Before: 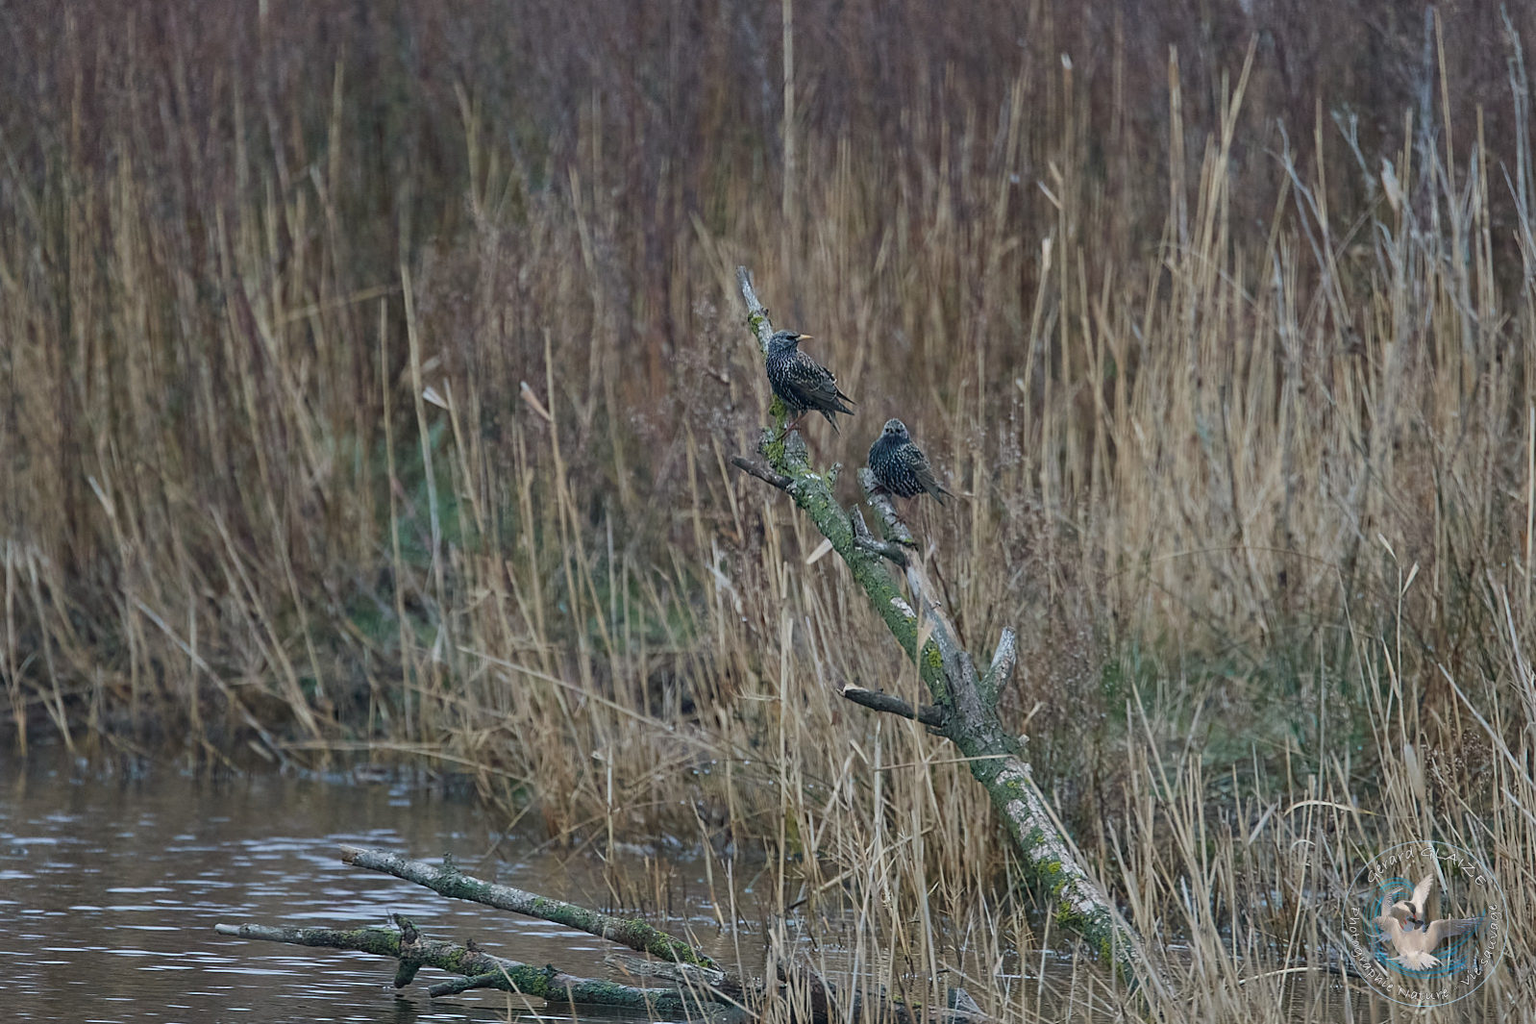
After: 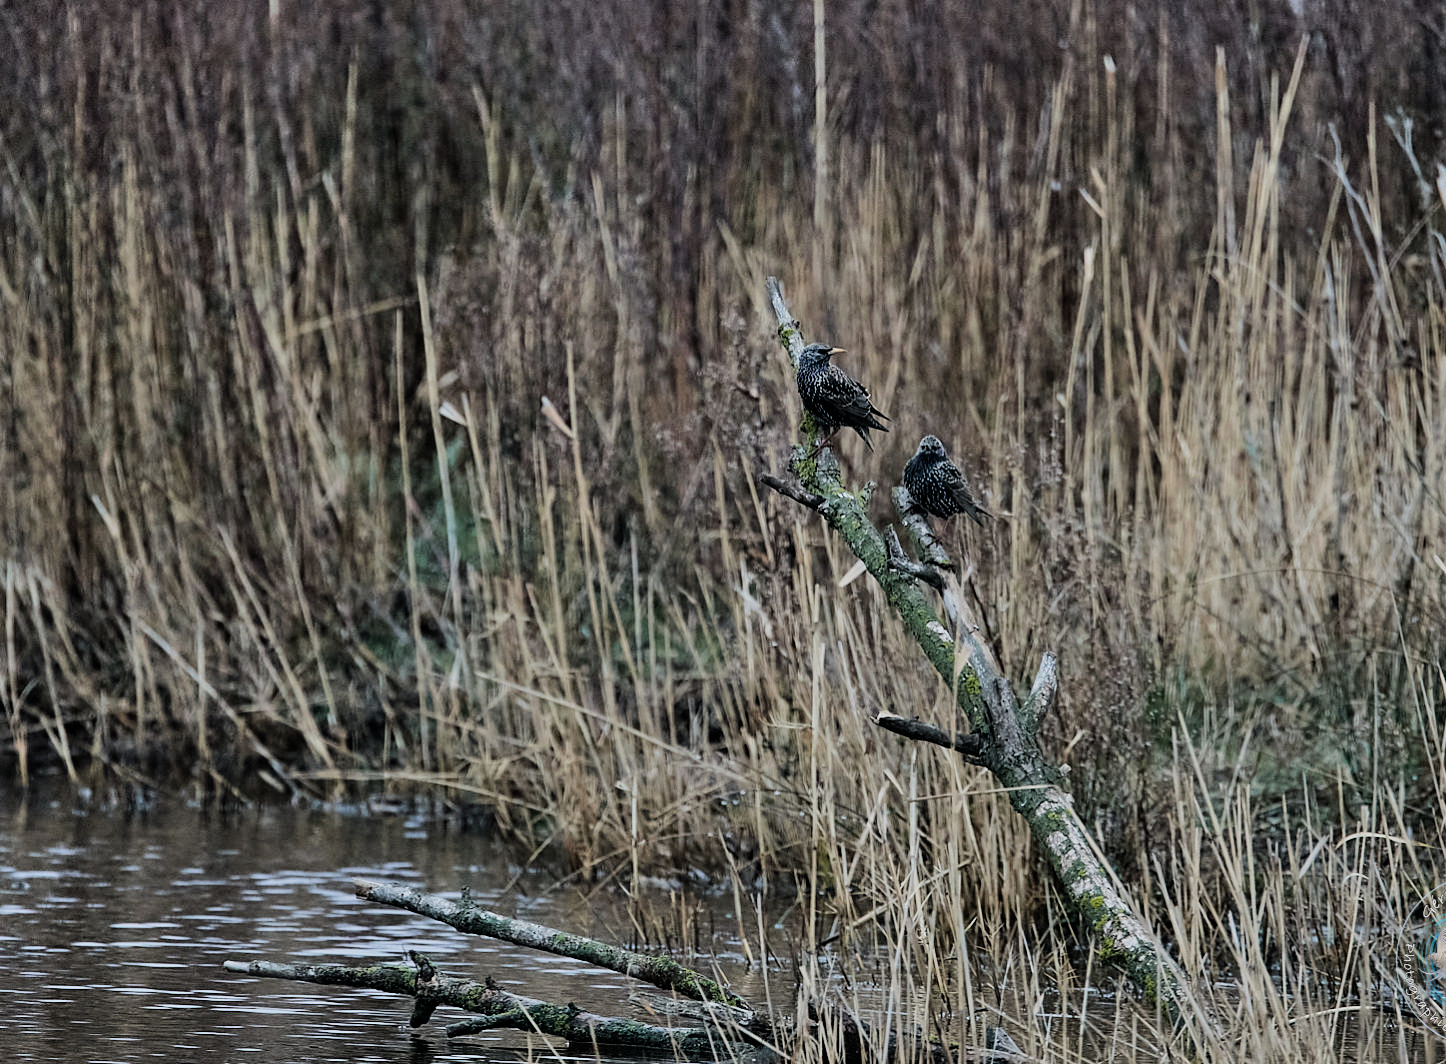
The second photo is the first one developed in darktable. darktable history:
tone equalizer: -8 EV -0.417 EV, -7 EV -0.389 EV, -6 EV -0.333 EV, -5 EV -0.222 EV, -3 EV 0.222 EV, -2 EV 0.333 EV, -1 EV 0.389 EV, +0 EV 0.417 EV, edges refinement/feathering 500, mask exposure compensation -1.57 EV, preserve details no
crop: right 9.509%, bottom 0.031%
shadows and highlights: low approximation 0.01, soften with gaussian
filmic rgb: black relative exposure -5 EV, hardness 2.88, contrast 1.3, highlights saturation mix -30%
